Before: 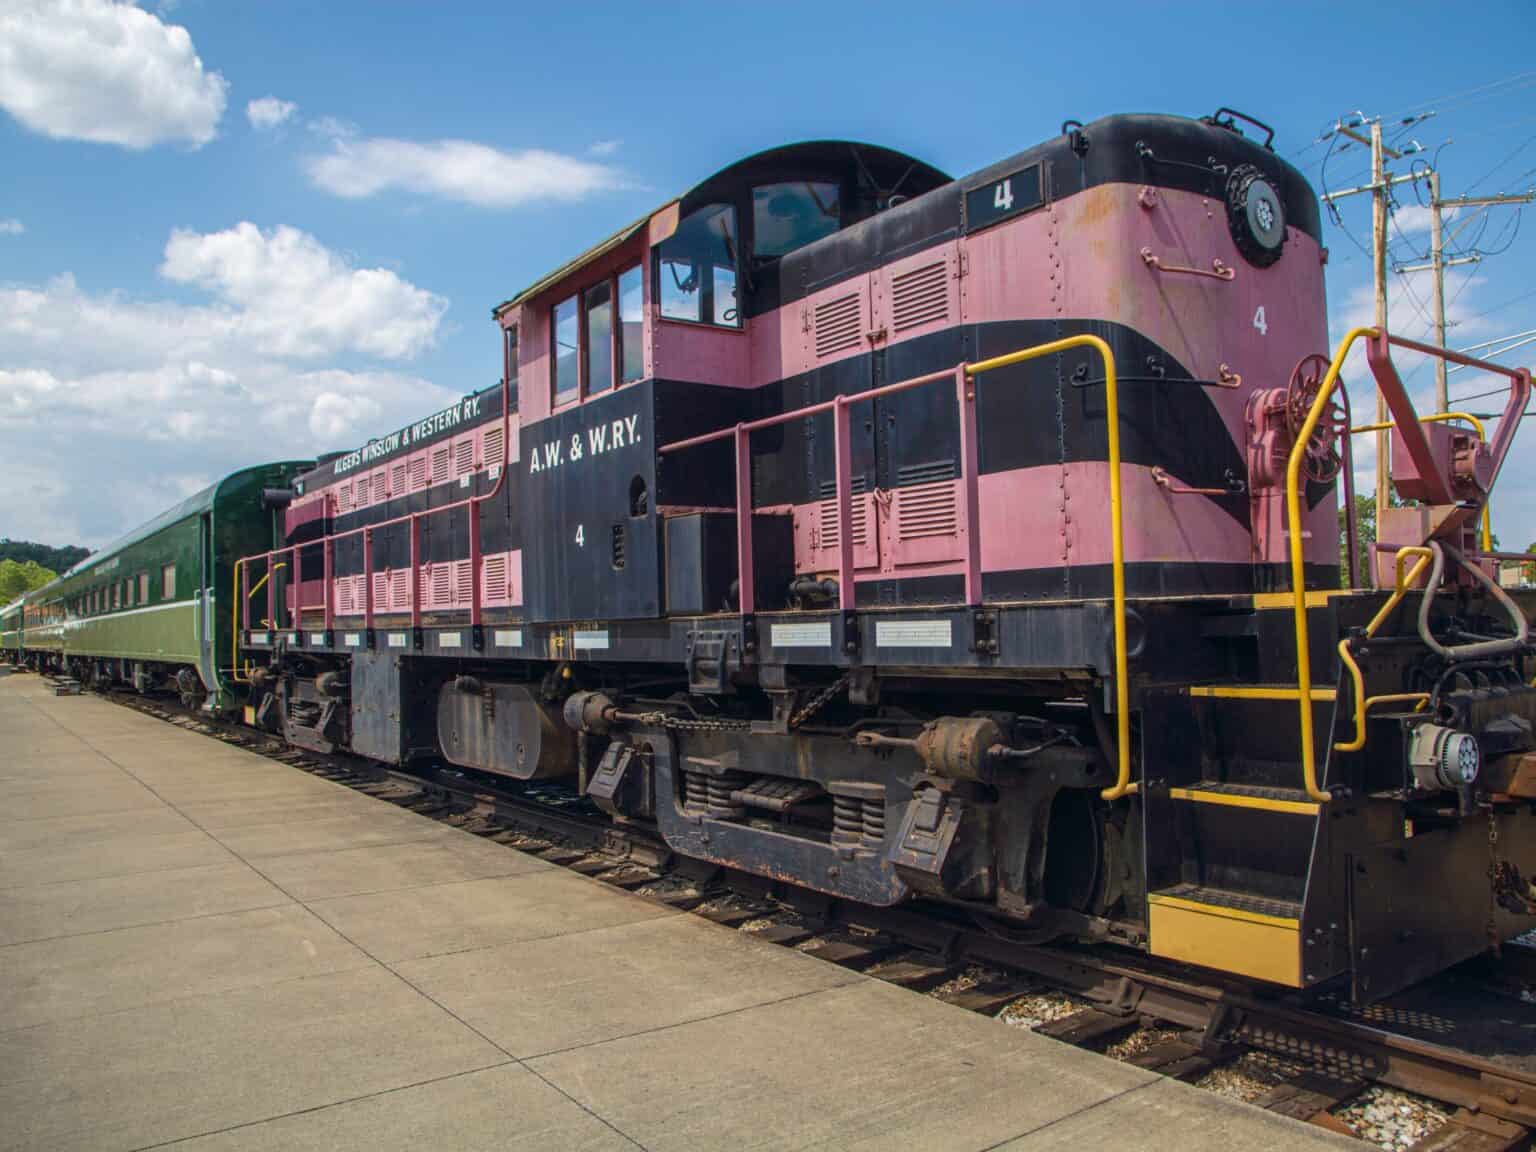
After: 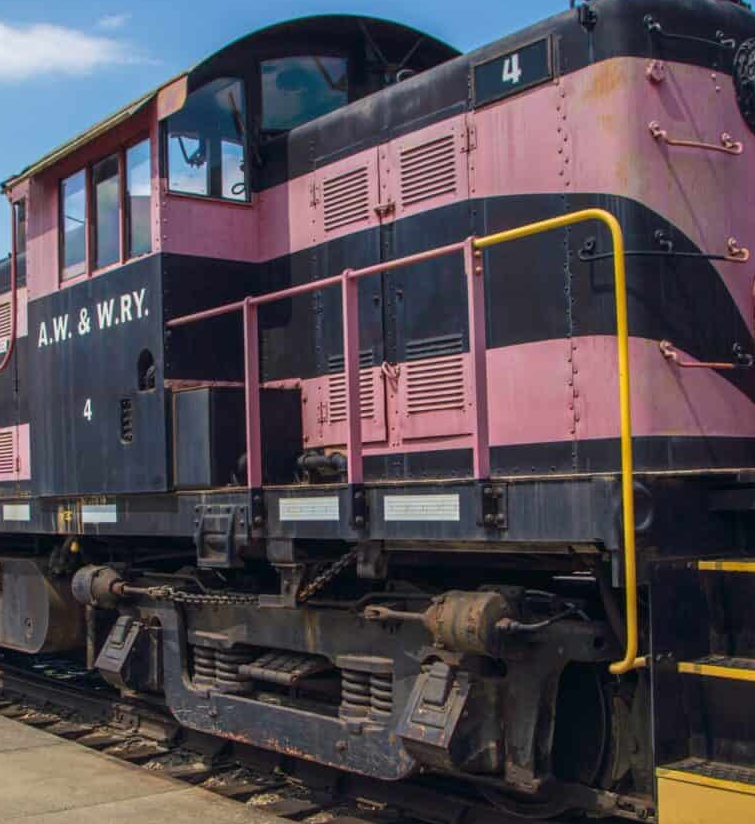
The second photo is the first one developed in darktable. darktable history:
crop: left 32.032%, top 10.974%, right 18.774%, bottom 17.467%
